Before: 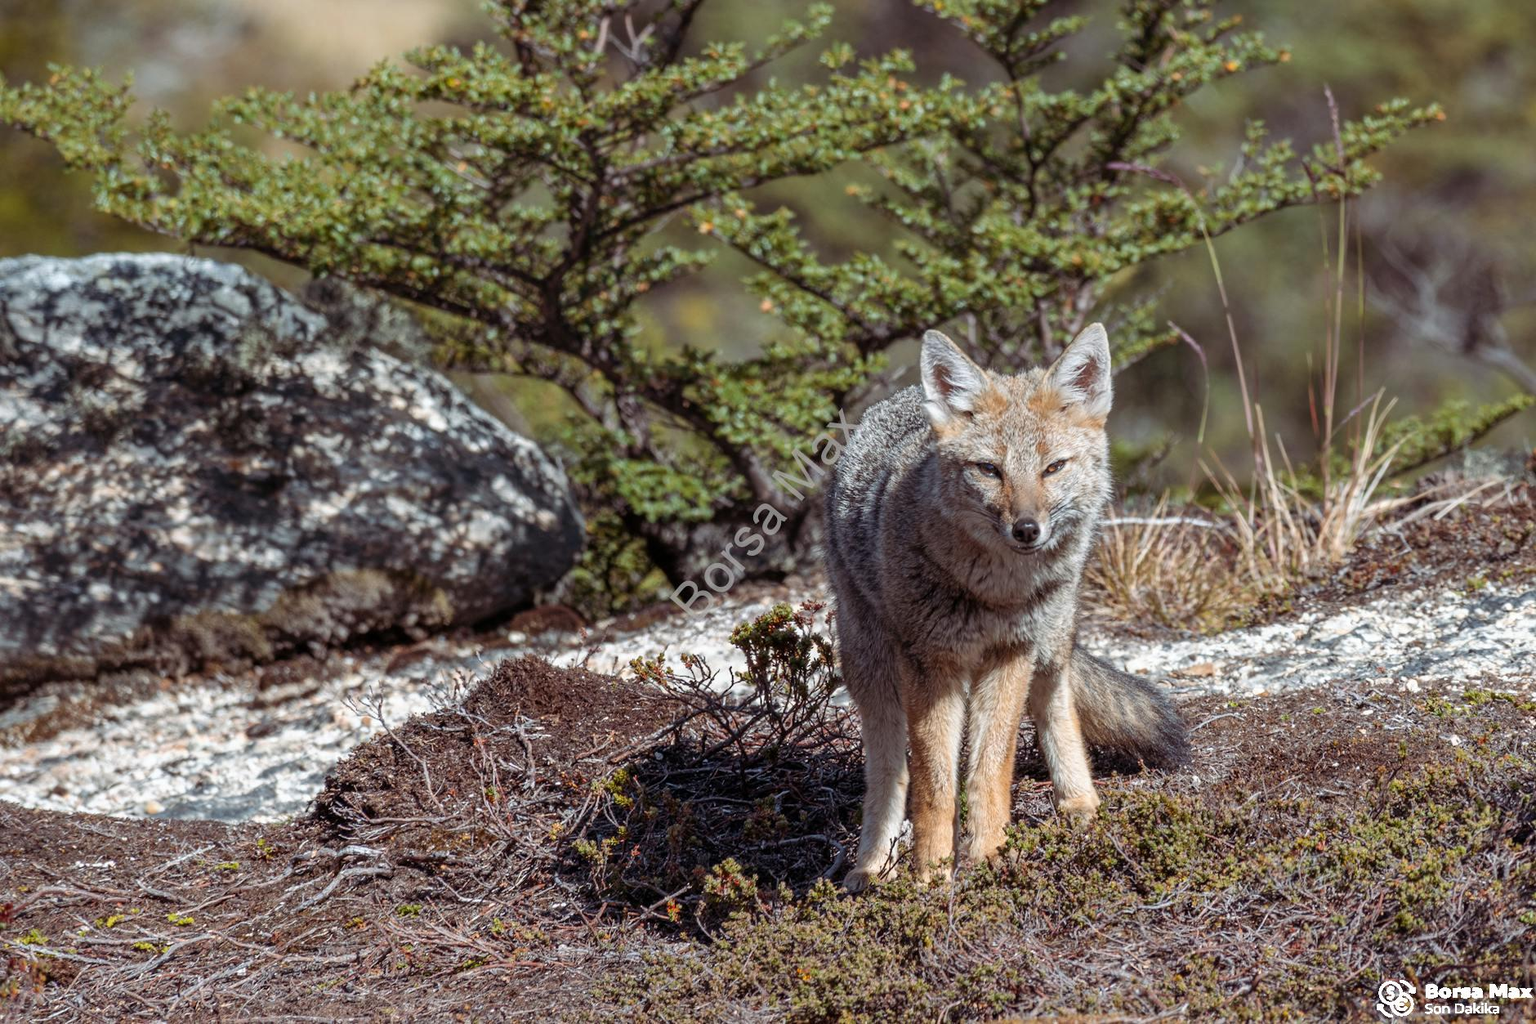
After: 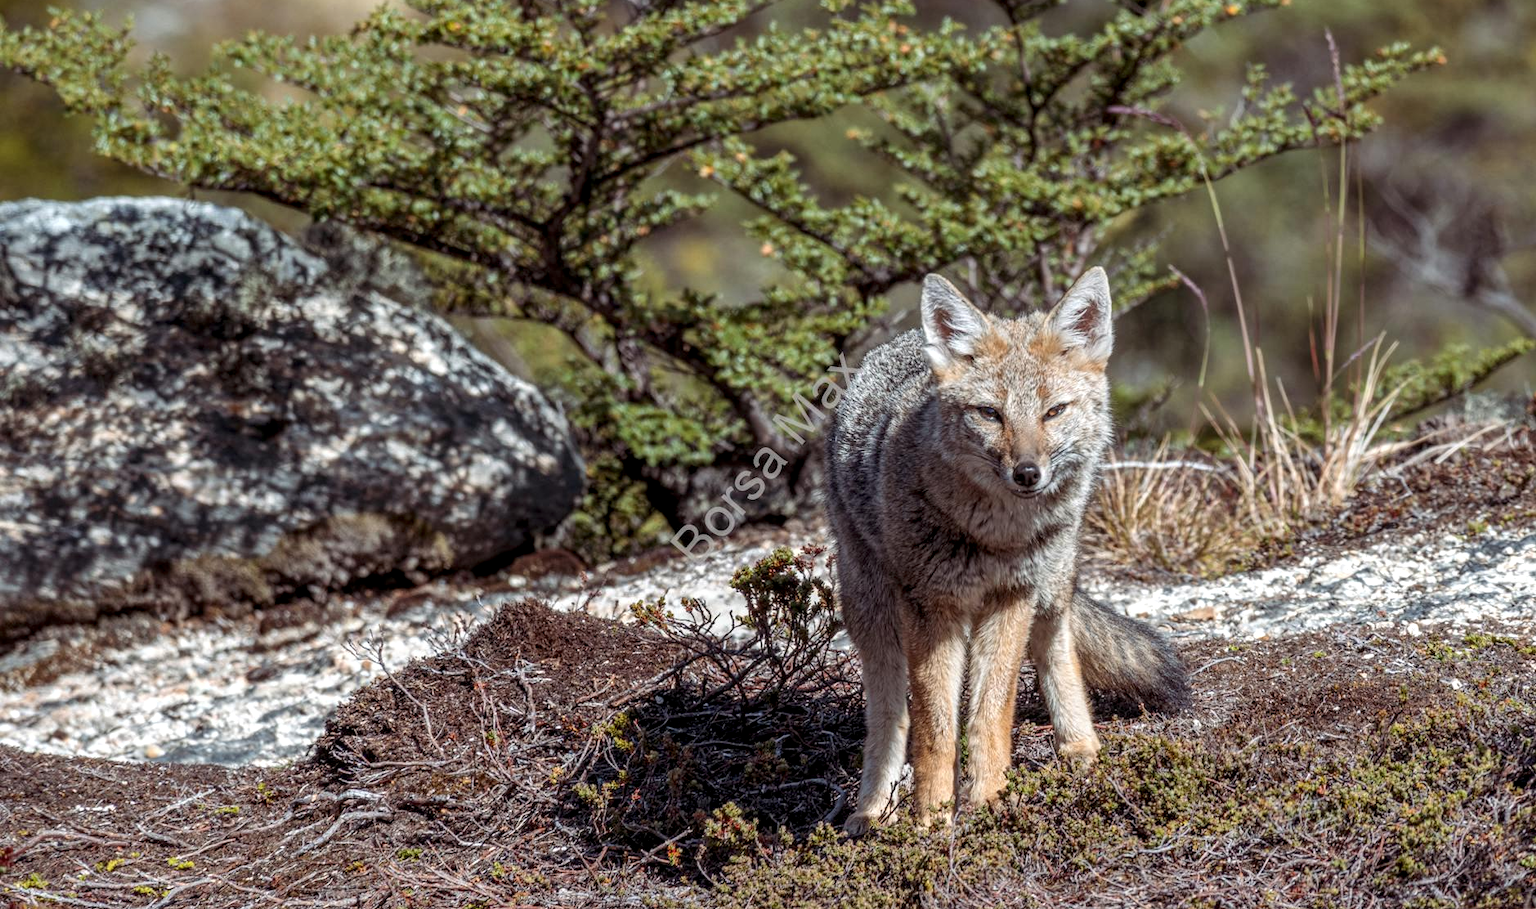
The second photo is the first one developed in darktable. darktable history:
crop and rotate: top 5.538%, bottom 5.694%
local contrast: detail 130%
